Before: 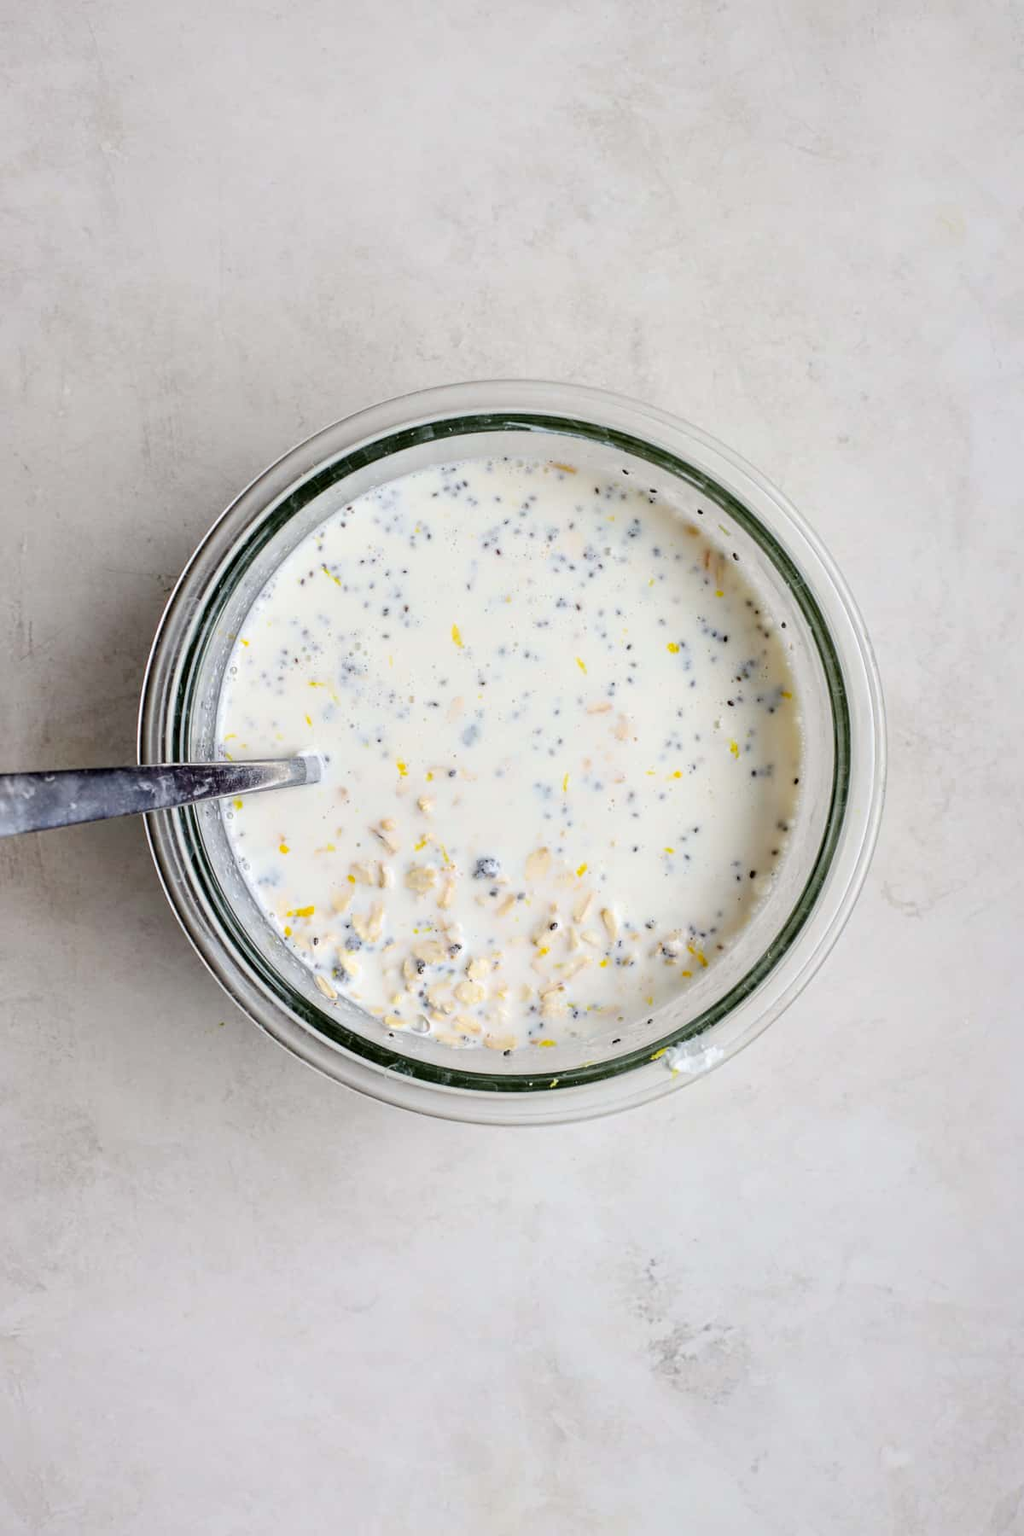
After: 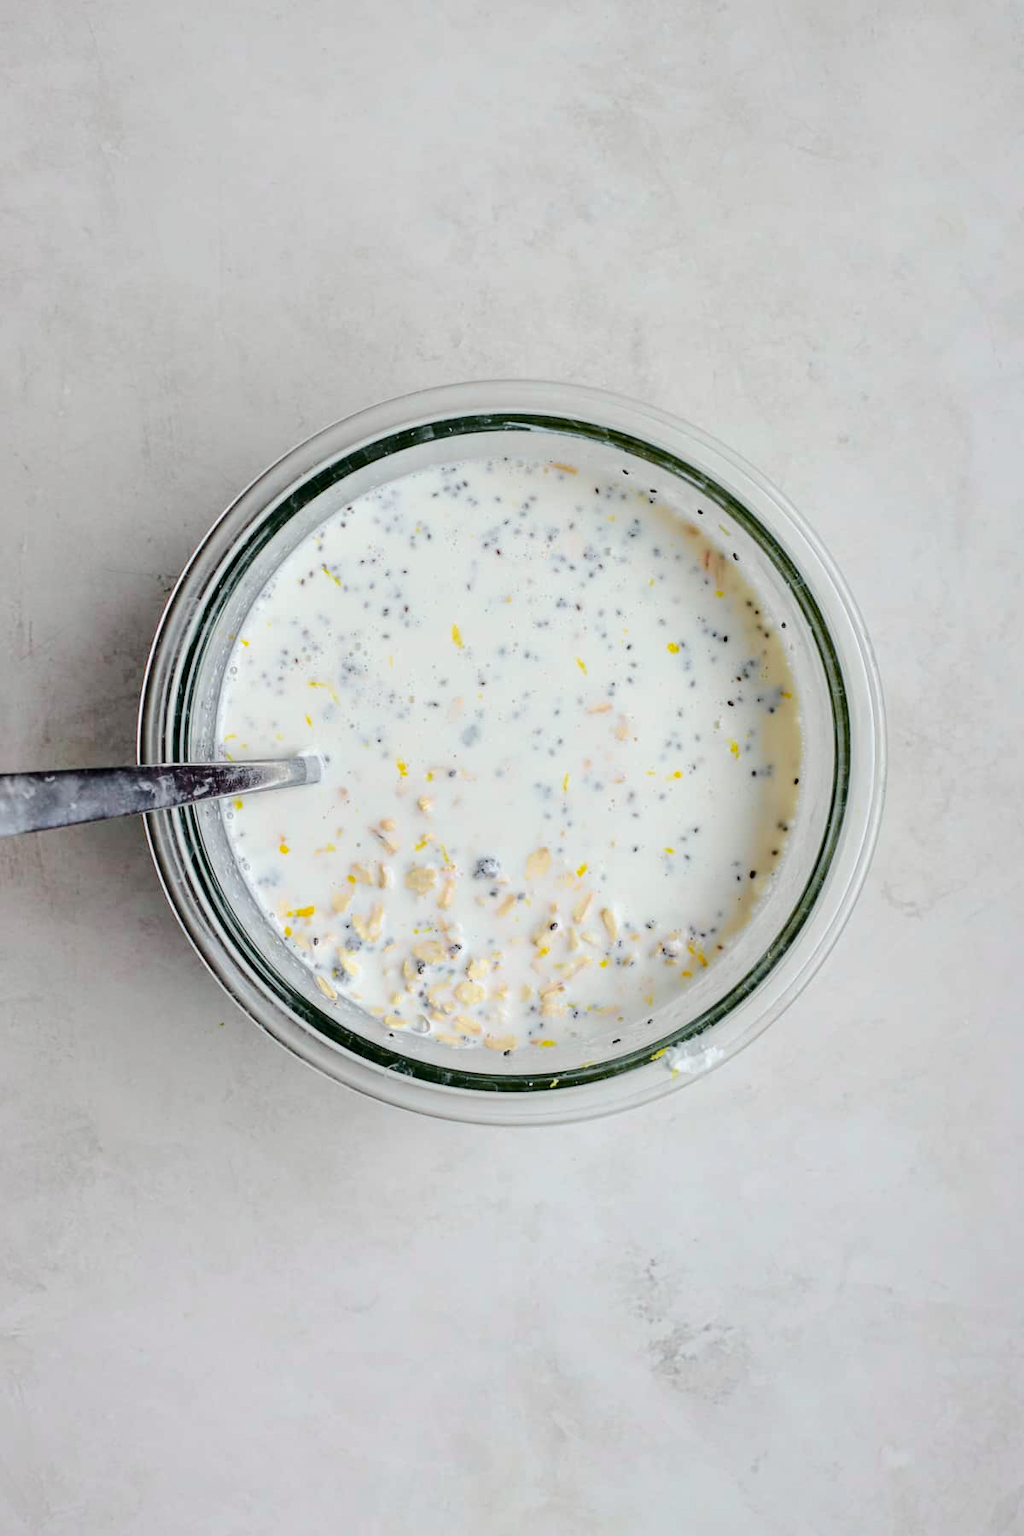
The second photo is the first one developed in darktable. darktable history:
tone curve: curves: ch0 [(0, 0.003) (0.211, 0.174) (0.482, 0.519) (0.843, 0.821) (0.992, 0.971)]; ch1 [(0, 0) (0.276, 0.206) (0.393, 0.364) (0.482, 0.477) (0.506, 0.5) (0.523, 0.523) (0.572, 0.592) (0.695, 0.767) (1, 1)]; ch2 [(0, 0) (0.438, 0.456) (0.498, 0.497) (0.536, 0.527) (0.562, 0.584) (0.619, 0.602) (0.698, 0.698) (1, 1)], color space Lab, independent channels, preserve colors none
